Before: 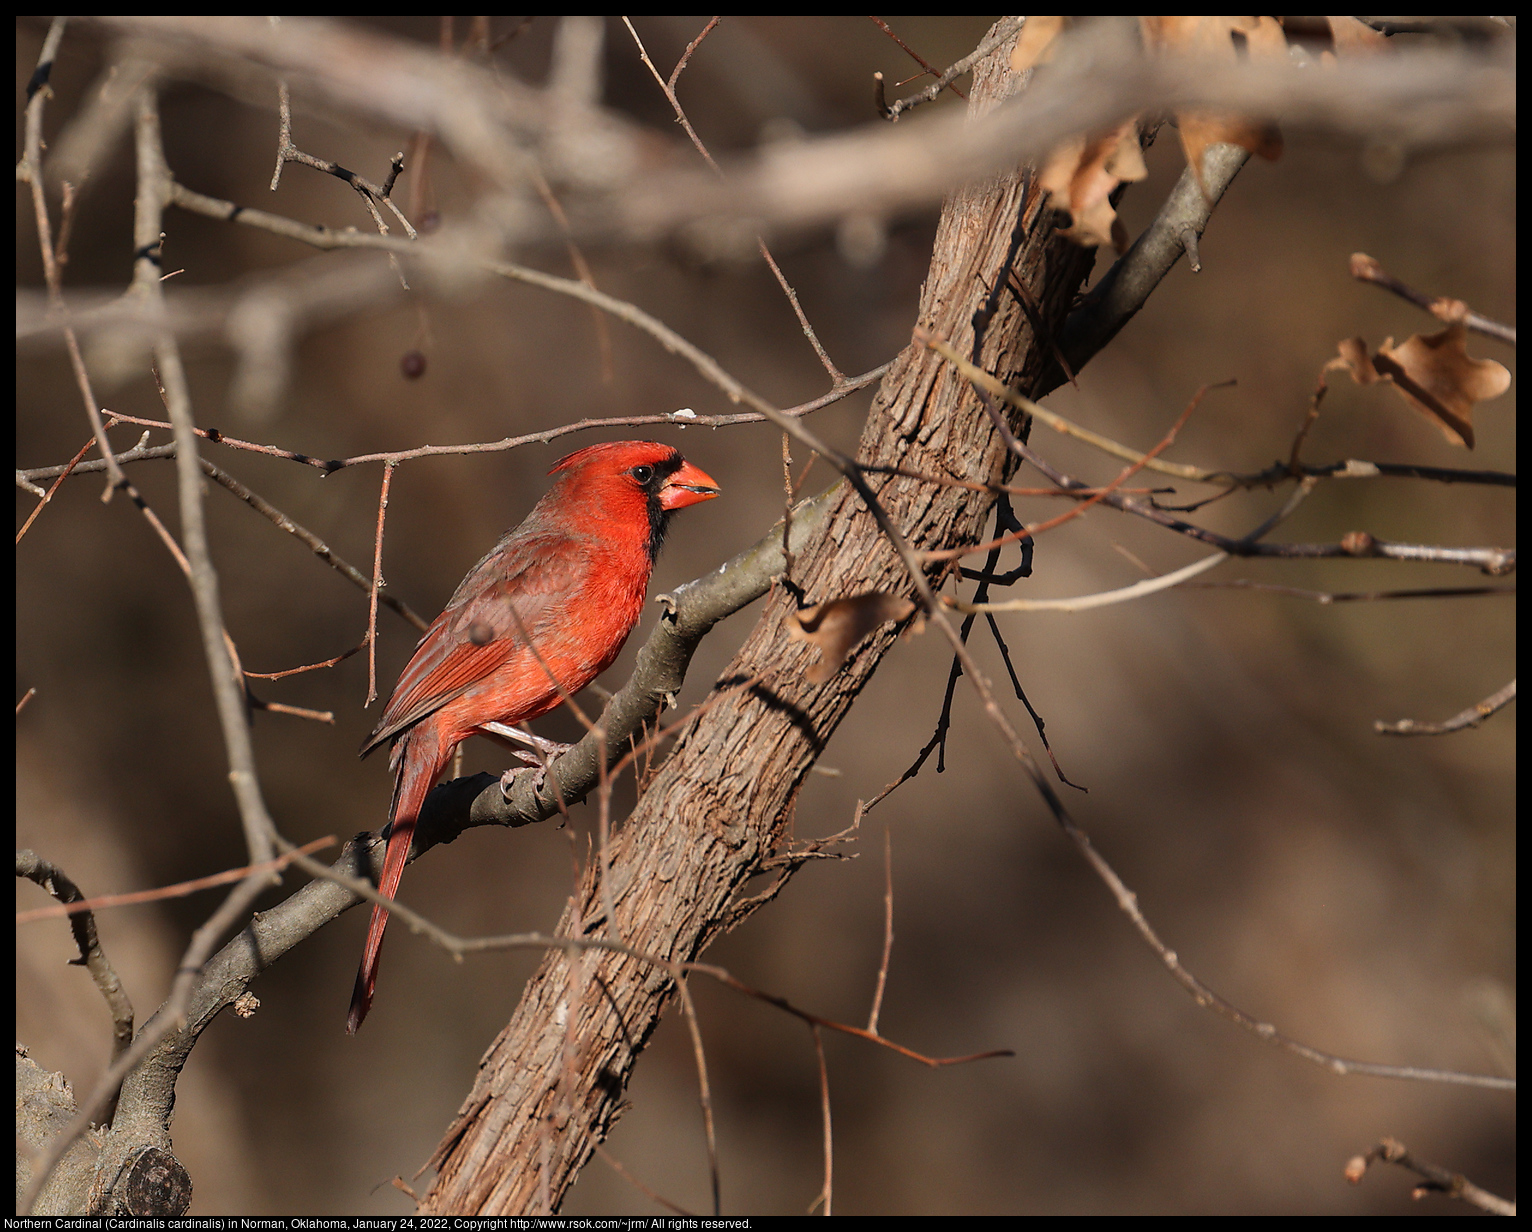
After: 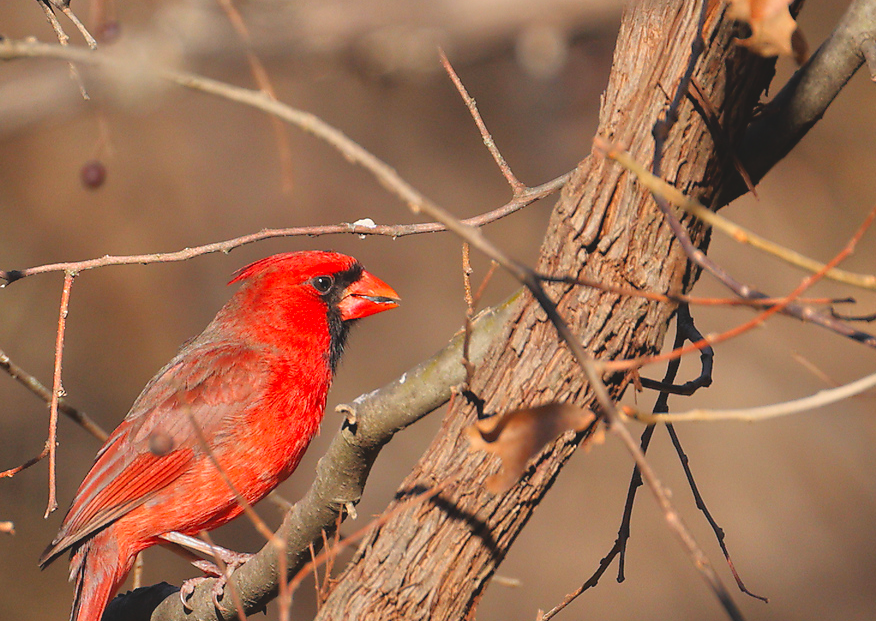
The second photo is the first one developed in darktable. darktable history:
tone equalizer: -7 EV 0.15 EV, -6 EV 0.6 EV, -5 EV 1.15 EV, -4 EV 1.33 EV, -3 EV 1.15 EV, -2 EV 0.6 EV, -1 EV 0.15 EV, mask exposure compensation -0.5 EV
crop: left 20.932%, top 15.471%, right 21.848%, bottom 34.081%
contrast brightness saturation: contrast -0.19, saturation 0.19
